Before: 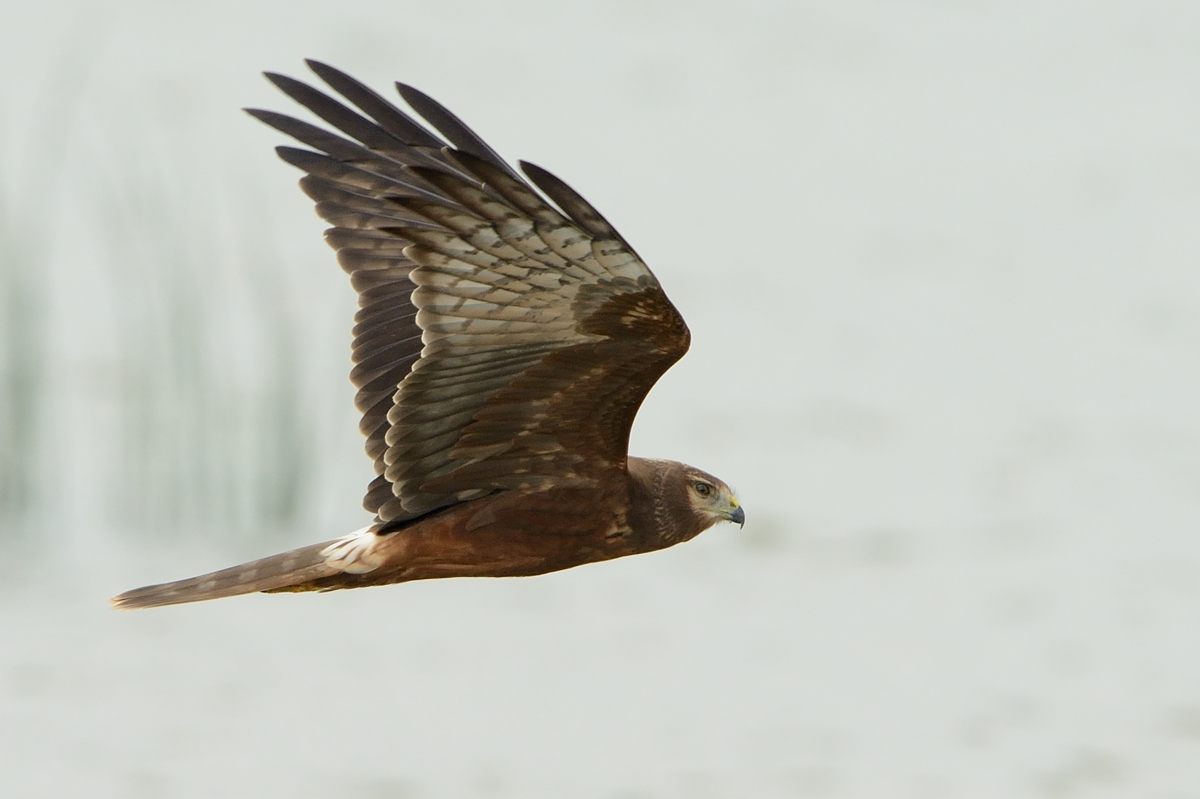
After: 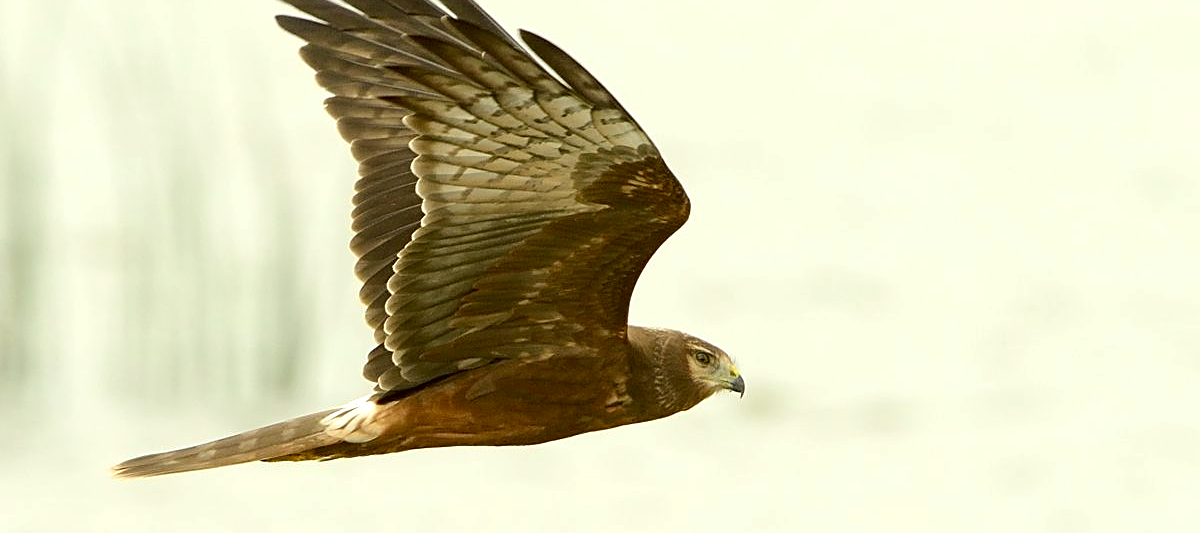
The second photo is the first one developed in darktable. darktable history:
crop: top 16.428%, bottom 16.78%
exposure: black level correction 0.001, exposure 0.499 EV, compensate highlight preservation false
sharpen: on, module defaults
color correction: highlights a* -1.76, highlights b* 10.06, shadows a* 0.53, shadows b* 19.13
